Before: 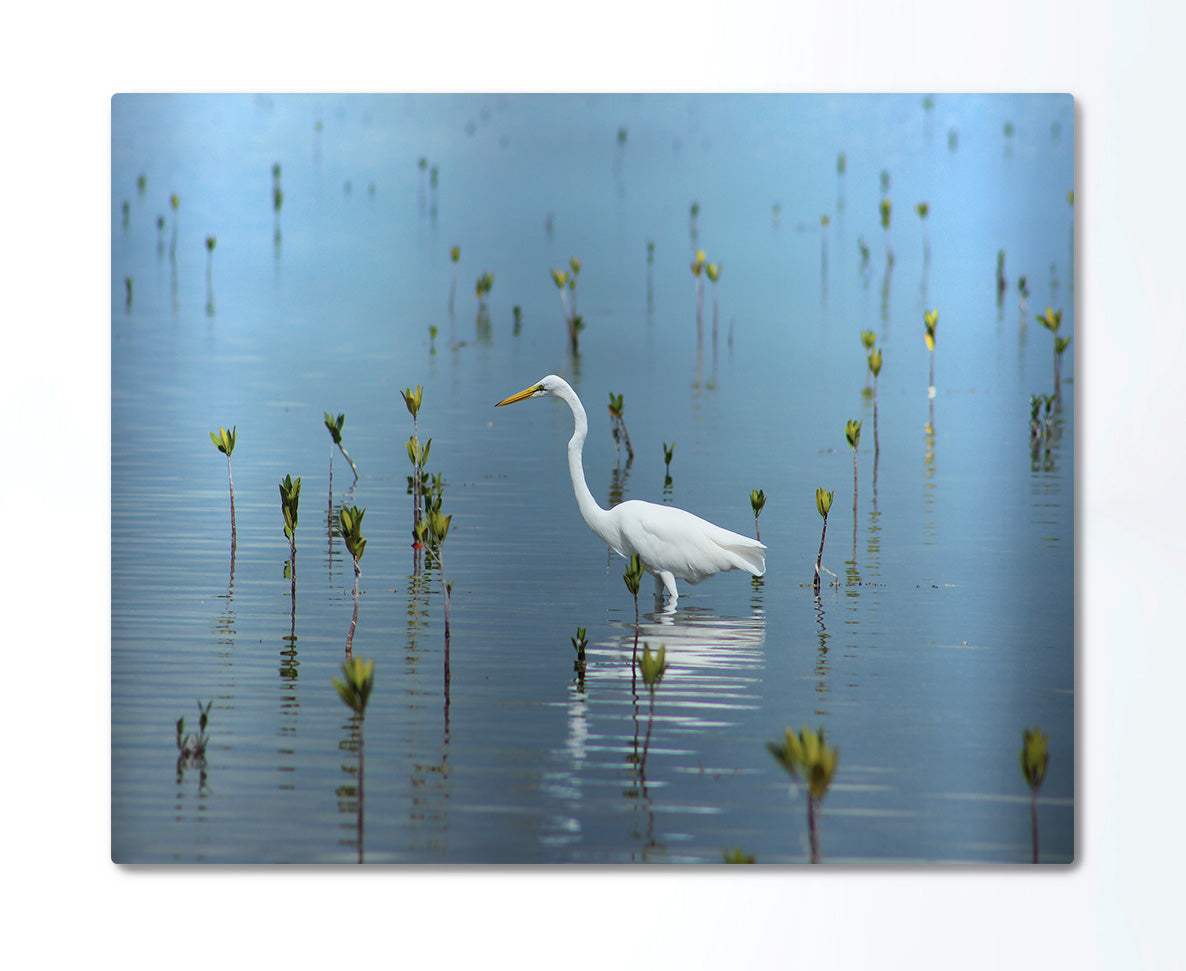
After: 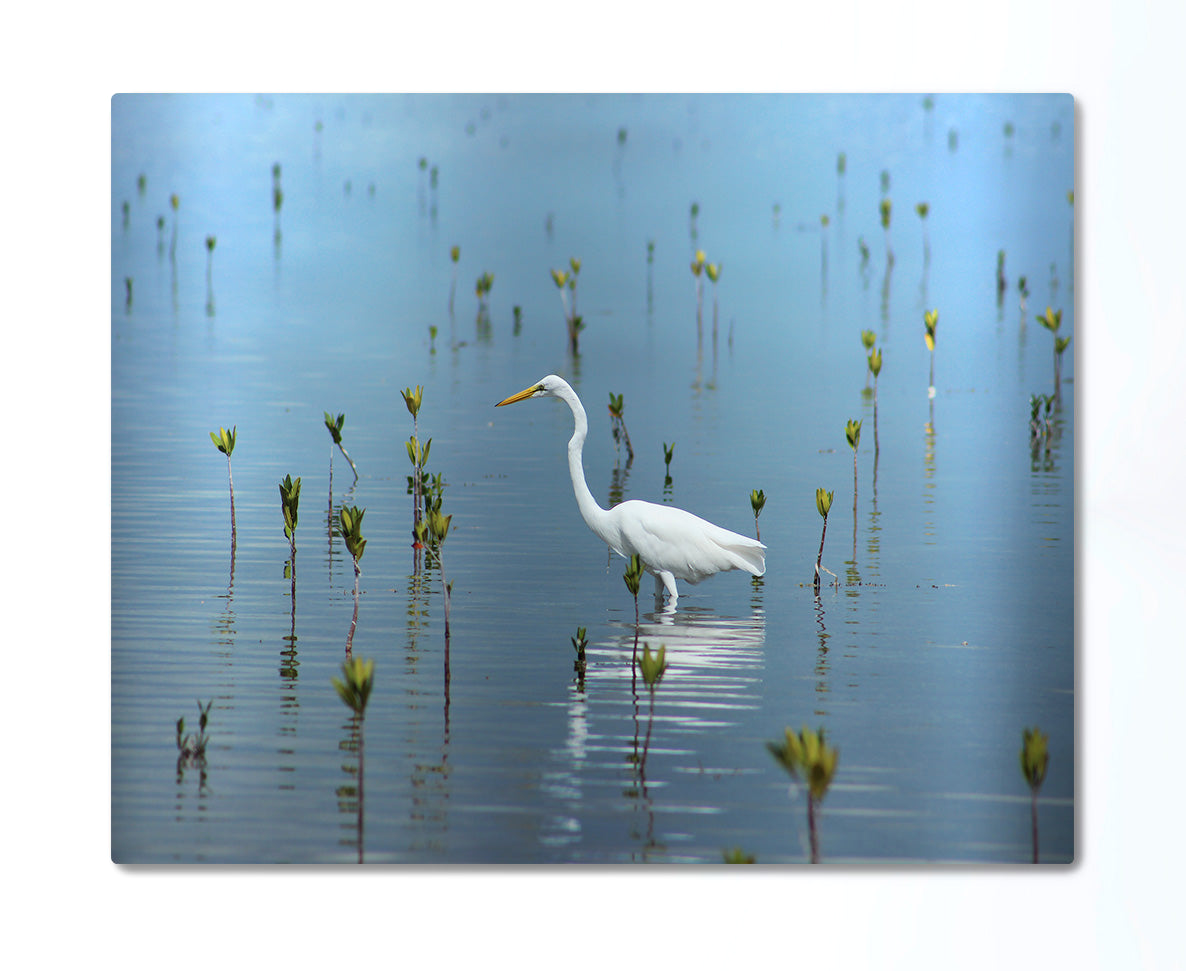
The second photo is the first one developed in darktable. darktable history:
exposure: exposure 0.078 EV, compensate highlight preservation false
